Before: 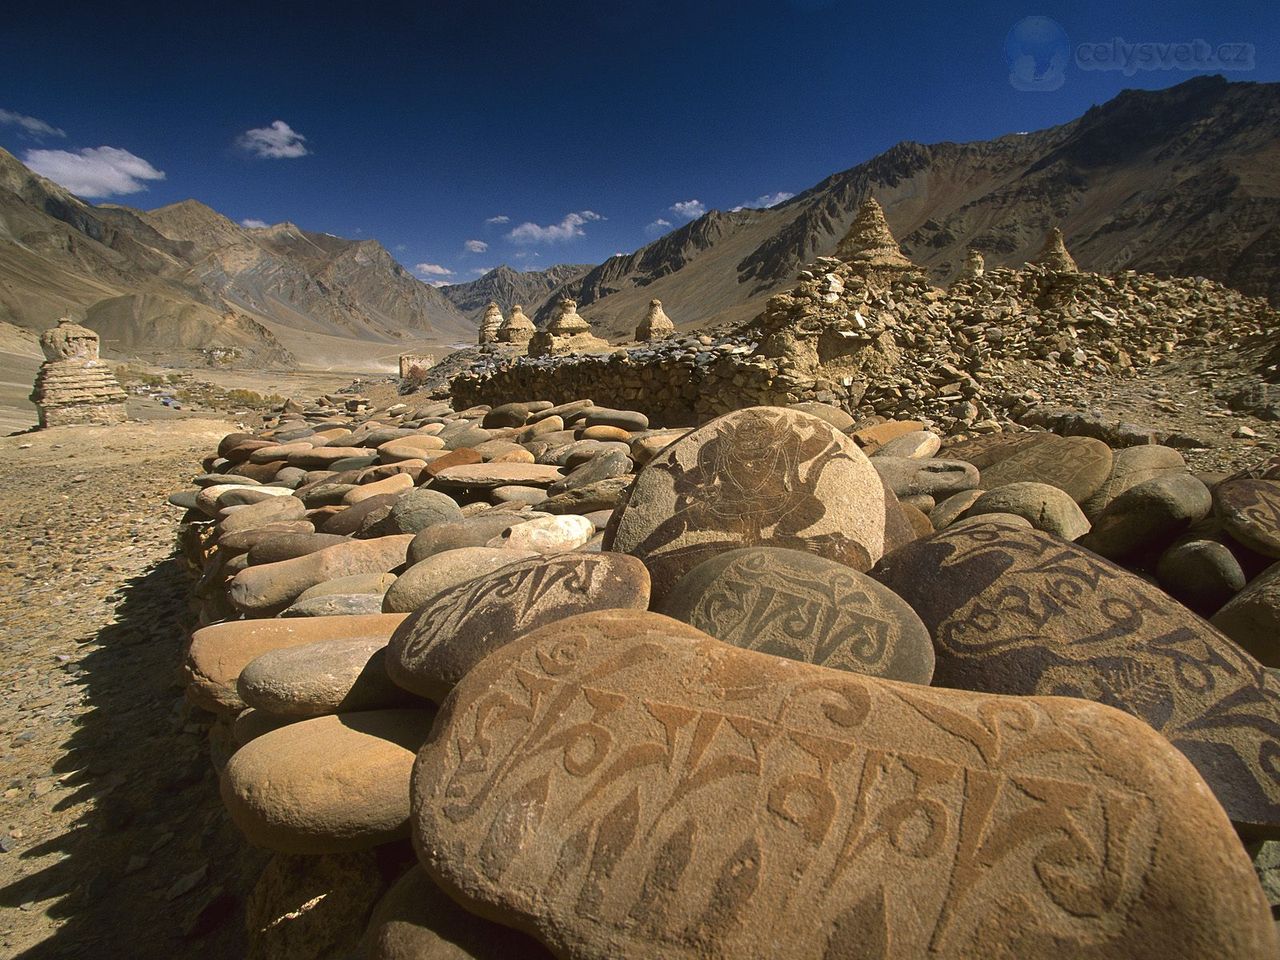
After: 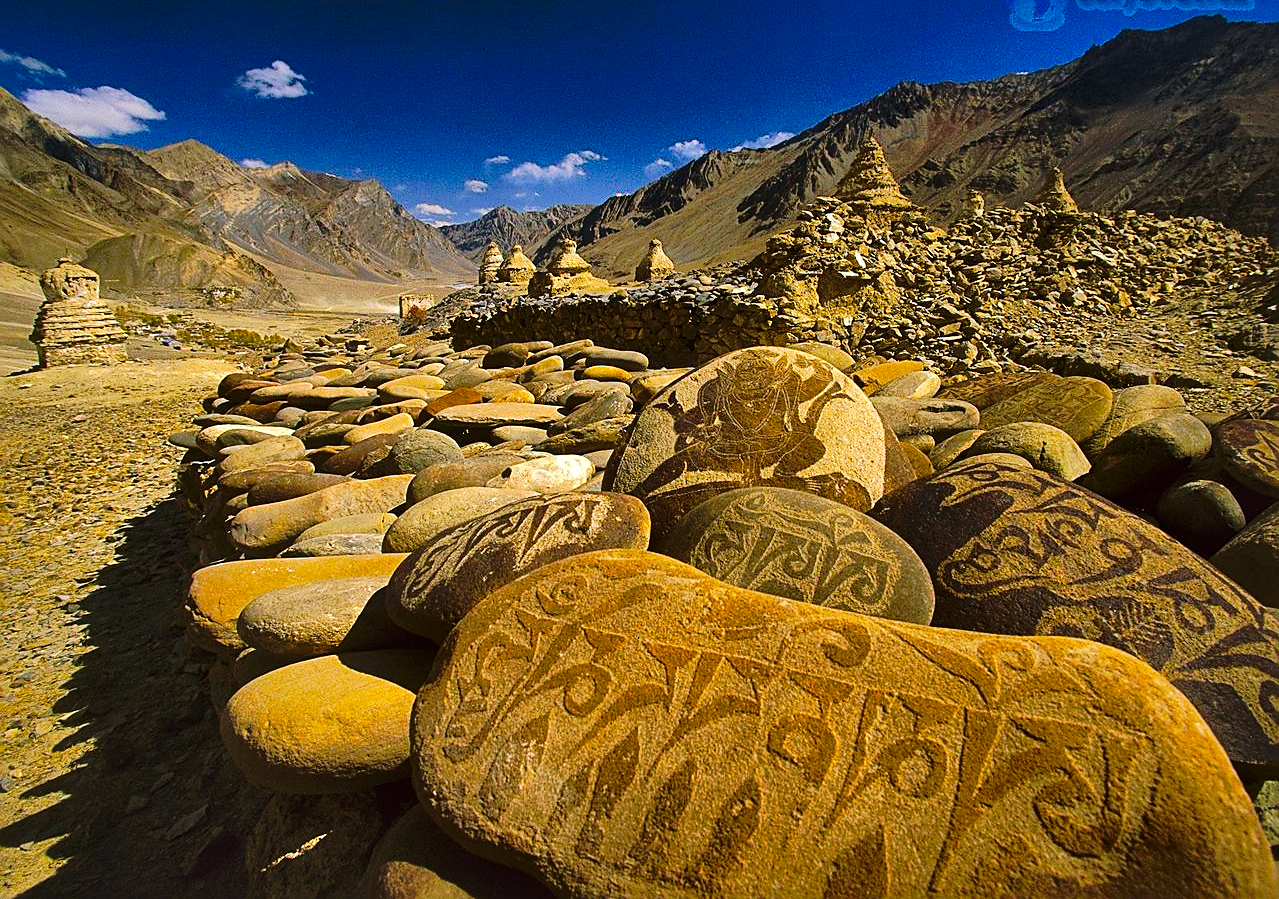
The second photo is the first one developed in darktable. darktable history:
crop and rotate: top 6.328%
color balance rgb: linear chroma grading › shadows -7.545%, linear chroma grading › global chroma 9.666%, perceptual saturation grading › global saturation 30.212%, global vibrance 30.48%
local contrast: mode bilateral grid, contrast 20, coarseness 50, detail 171%, midtone range 0.2
sharpen: on, module defaults
shadows and highlights: radius 107.76, shadows 40.81, highlights -71.97, low approximation 0.01, soften with gaussian
tone curve: curves: ch0 [(0, 0.032) (0.094, 0.08) (0.265, 0.208) (0.41, 0.417) (0.498, 0.496) (0.638, 0.673) (0.845, 0.828) (0.994, 0.964)]; ch1 [(0, 0) (0.161, 0.092) (0.37, 0.302) (0.417, 0.434) (0.492, 0.502) (0.576, 0.589) (0.644, 0.638) (0.725, 0.765) (1, 1)]; ch2 [(0, 0) (0.352, 0.403) (0.45, 0.469) (0.521, 0.515) (0.55, 0.528) (0.589, 0.576) (1, 1)], preserve colors none
